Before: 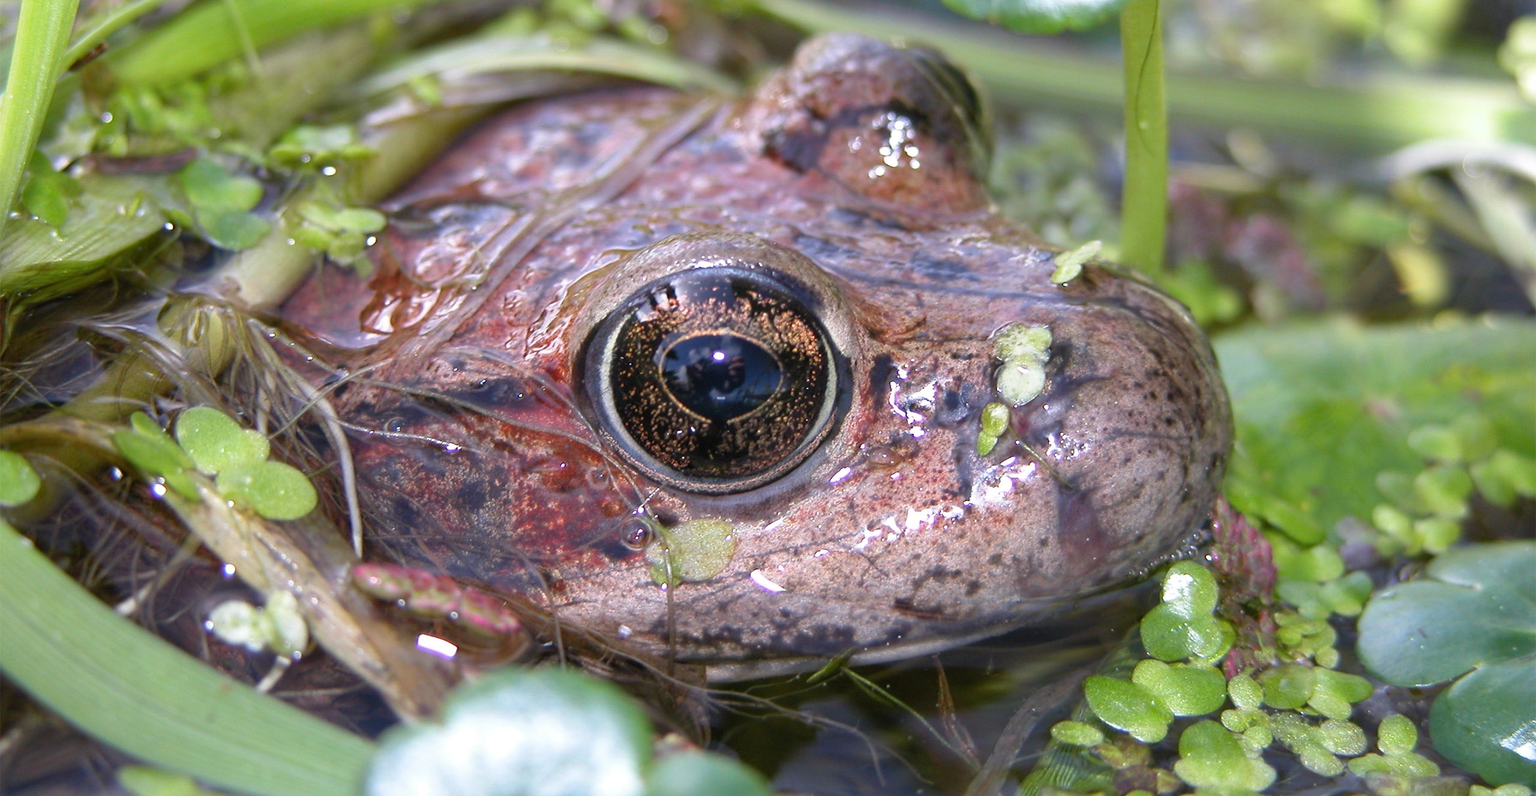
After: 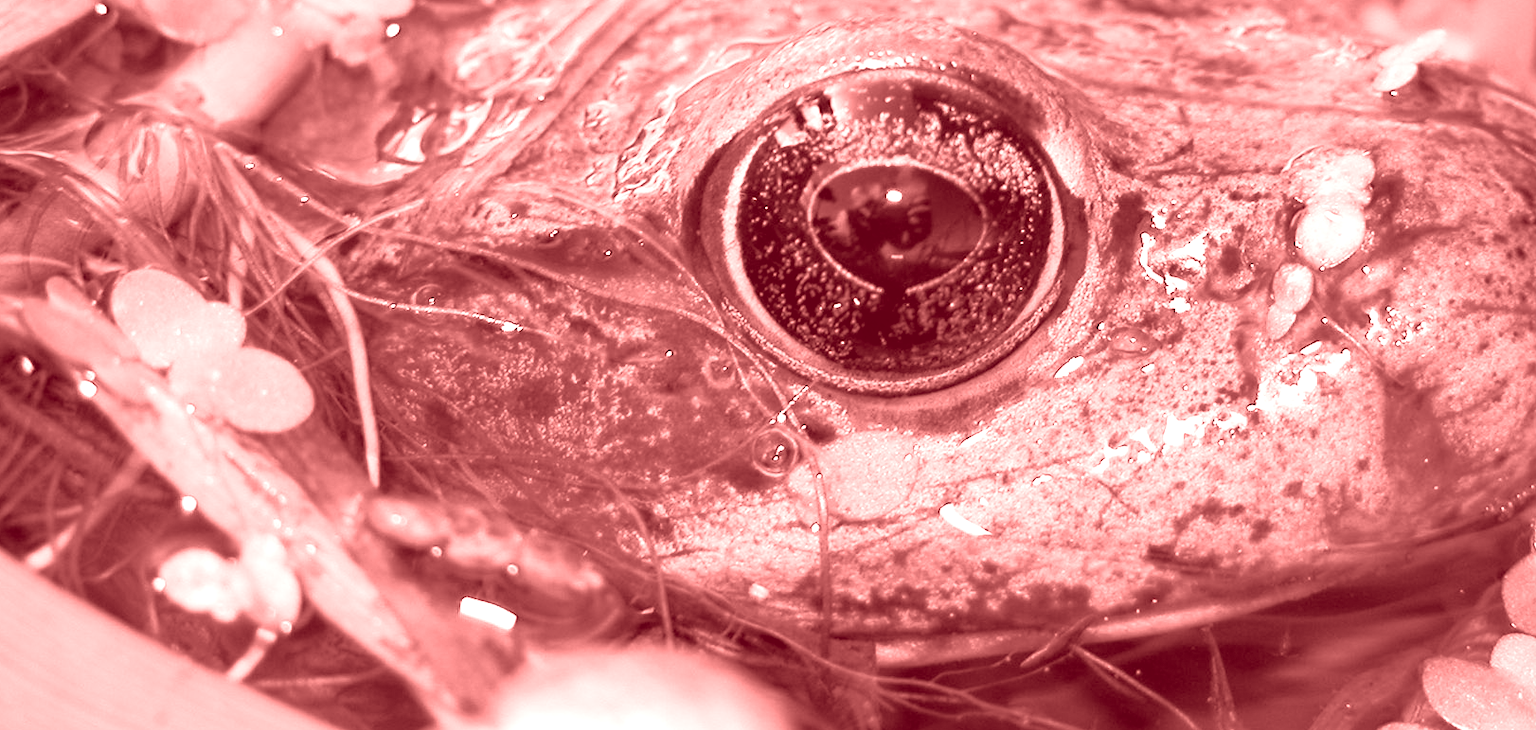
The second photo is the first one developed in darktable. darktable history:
crop: left 6.488%, top 27.668%, right 24.183%, bottom 8.656%
rgb curve: curves: ch0 [(0, 0) (0.053, 0.068) (0.122, 0.128) (1, 1)]
color balance: lift [1, 1.015, 0.987, 0.985], gamma [1, 0.959, 1.042, 0.958], gain [0.927, 0.938, 1.072, 0.928], contrast 1.5%
shadows and highlights: radius 331.84, shadows 53.55, highlights -100, compress 94.63%, highlights color adjustment 73.23%, soften with gaussian
exposure: exposure 0.191 EV, compensate highlight preservation false
colorize: saturation 60%, source mix 100%
tone curve: curves: ch0 [(0, 0) (0.003, 0.003) (0.011, 0.012) (0.025, 0.023) (0.044, 0.04) (0.069, 0.056) (0.1, 0.082) (0.136, 0.107) (0.177, 0.144) (0.224, 0.186) (0.277, 0.237) (0.335, 0.297) (0.399, 0.37) (0.468, 0.465) (0.543, 0.567) (0.623, 0.68) (0.709, 0.782) (0.801, 0.86) (0.898, 0.924) (1, 1)], preserve colors none
color contrast: green-magenta contrast 0.8, blue-yellow contrast 1.1, unbound 0
